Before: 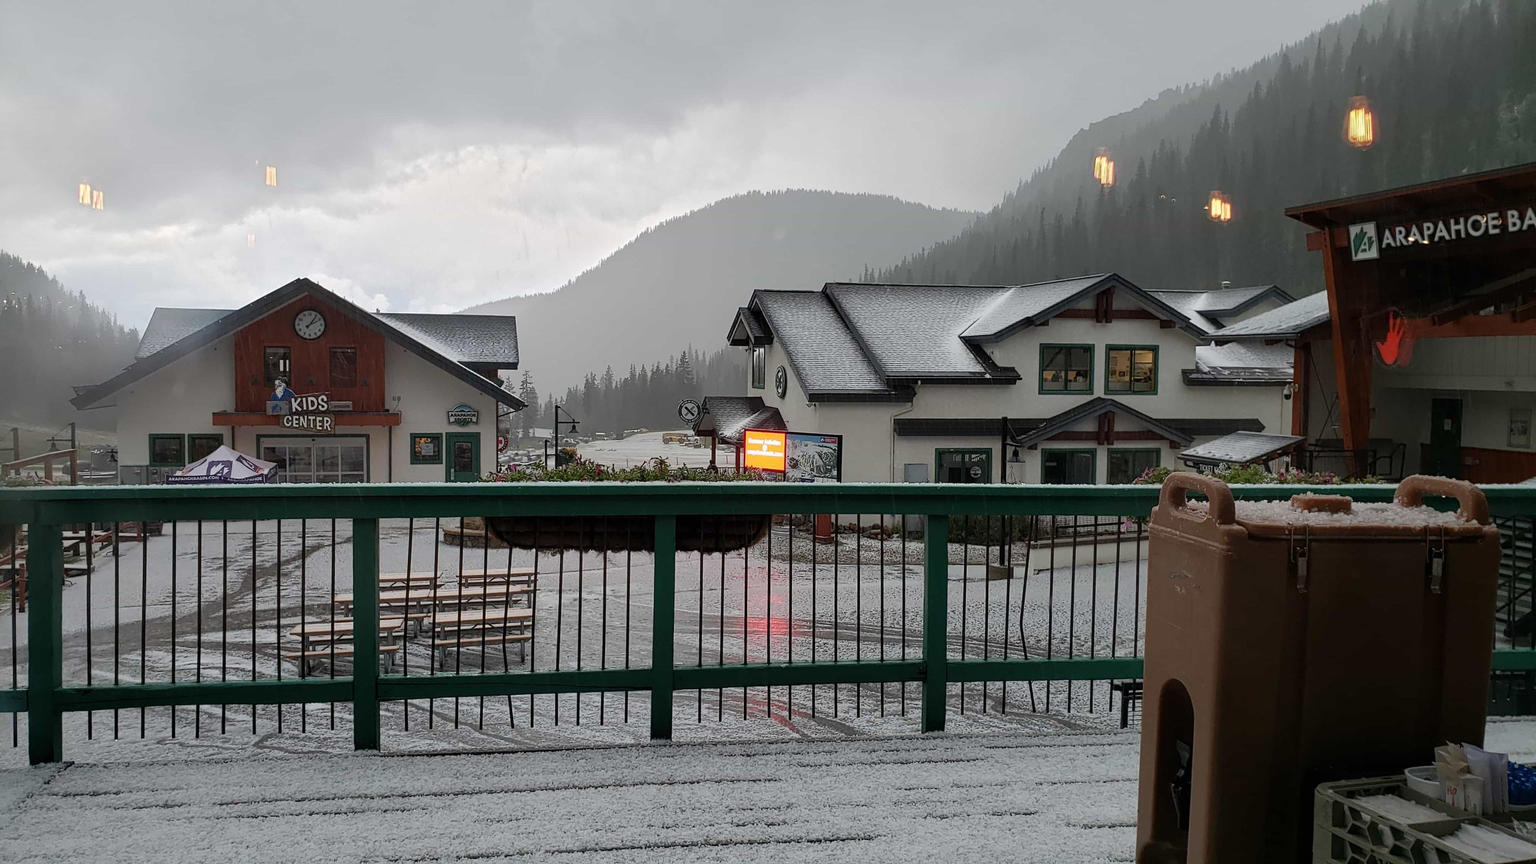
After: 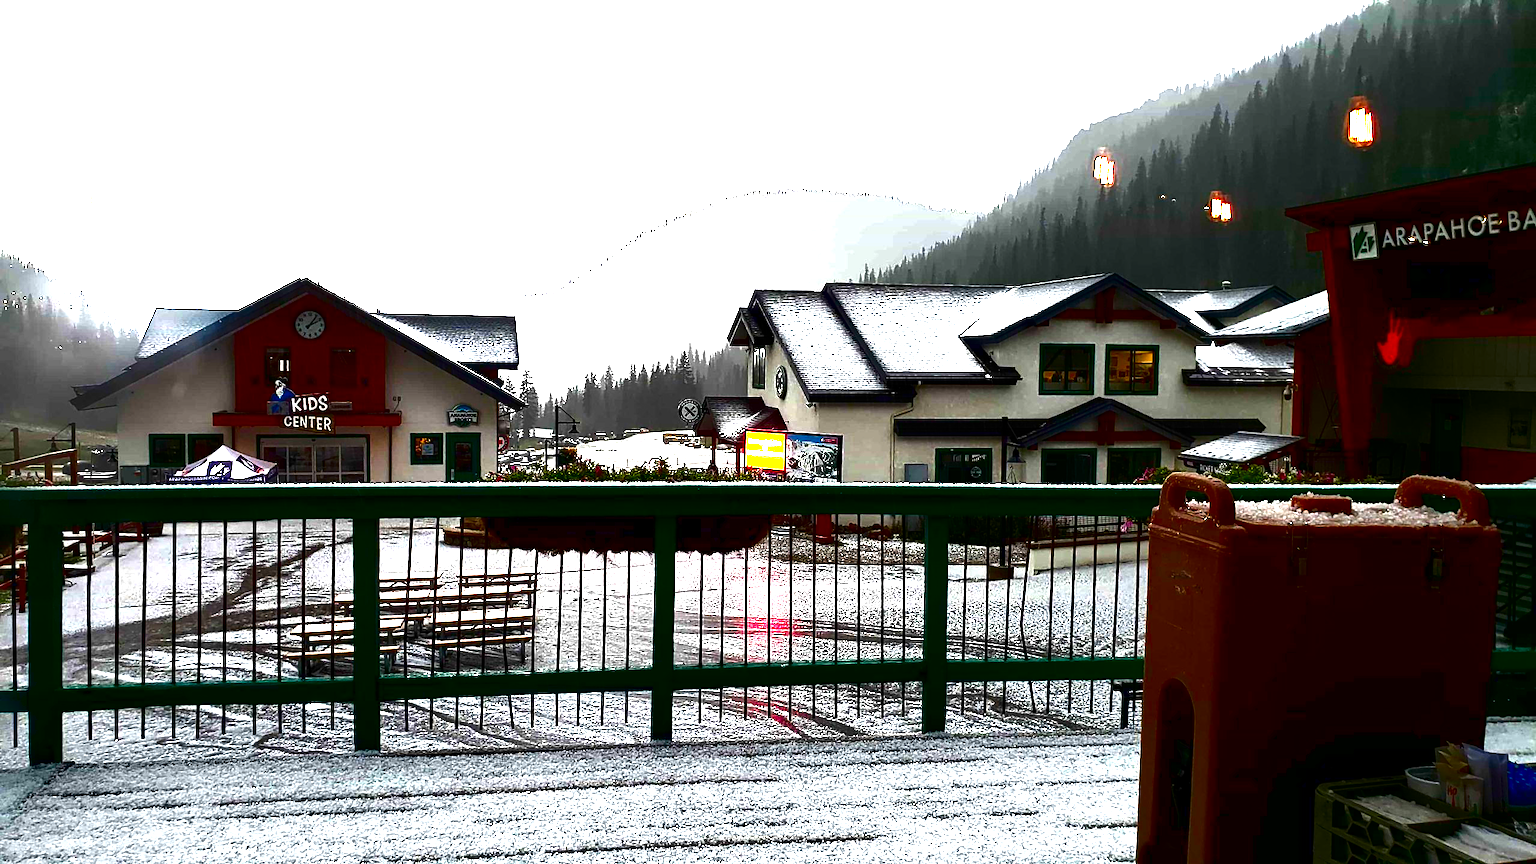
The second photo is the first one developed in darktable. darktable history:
contrast brightness saturation: brightness -1, saturation 1
exposure: black level correction 0, exposure 1.675 EV, compensate exposure bias true, compensate highlight preservation false
